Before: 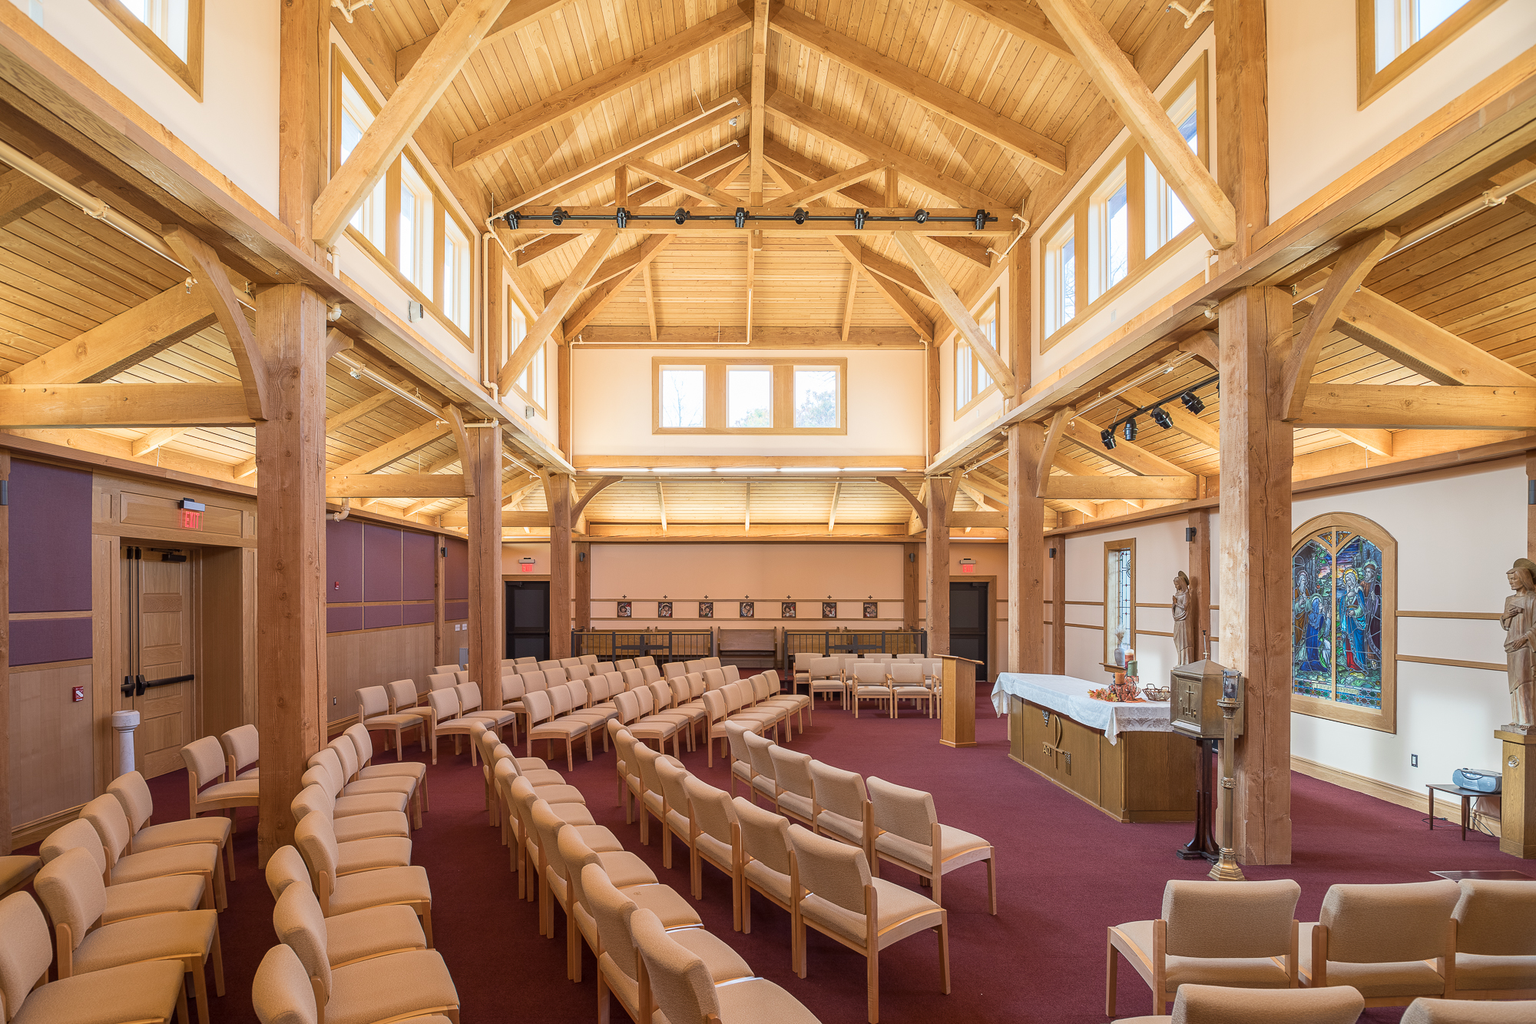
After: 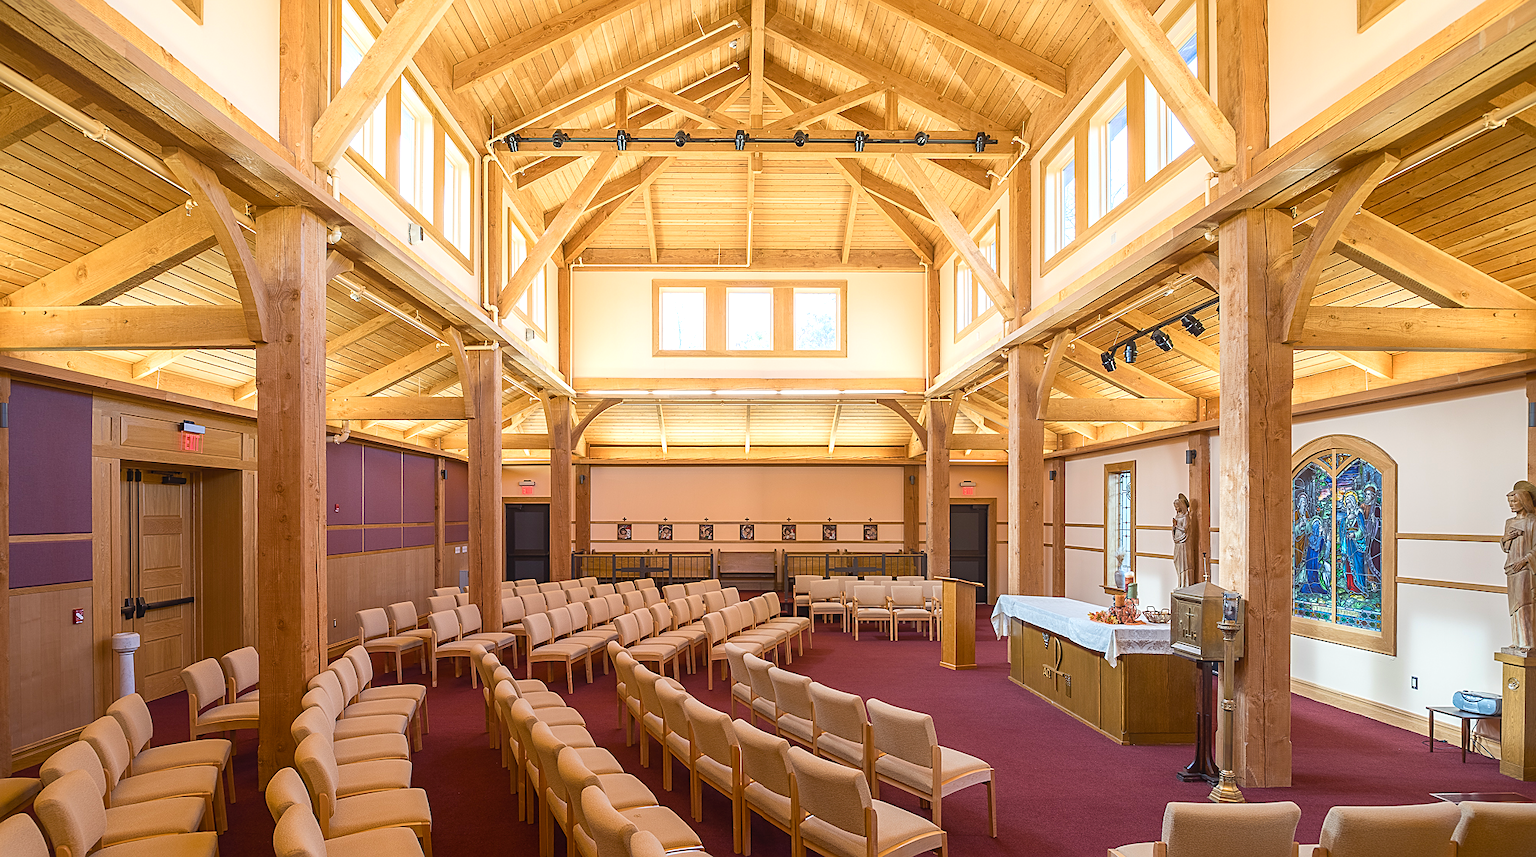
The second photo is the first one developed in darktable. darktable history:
color balance rgb: shadows lift › luminance -20%, power › hue 72.24°, highlights gain › luminance 15%, global offset › hue 171.6°, perceptual saturation grading › highlights -15%, perceptual saturation grading › shadows 25%, global vibrance 35%, contrast 10%
sharpen: on, module defaults
crop: top 7.625%, bottom 8.027%
contrast equalizer: y [[0.46, 0.454, 0.451, 0.451, 0.455, 0.46], [0.5 ×6], [0.5 ×6], [0 ×6], [0 ×6]]
